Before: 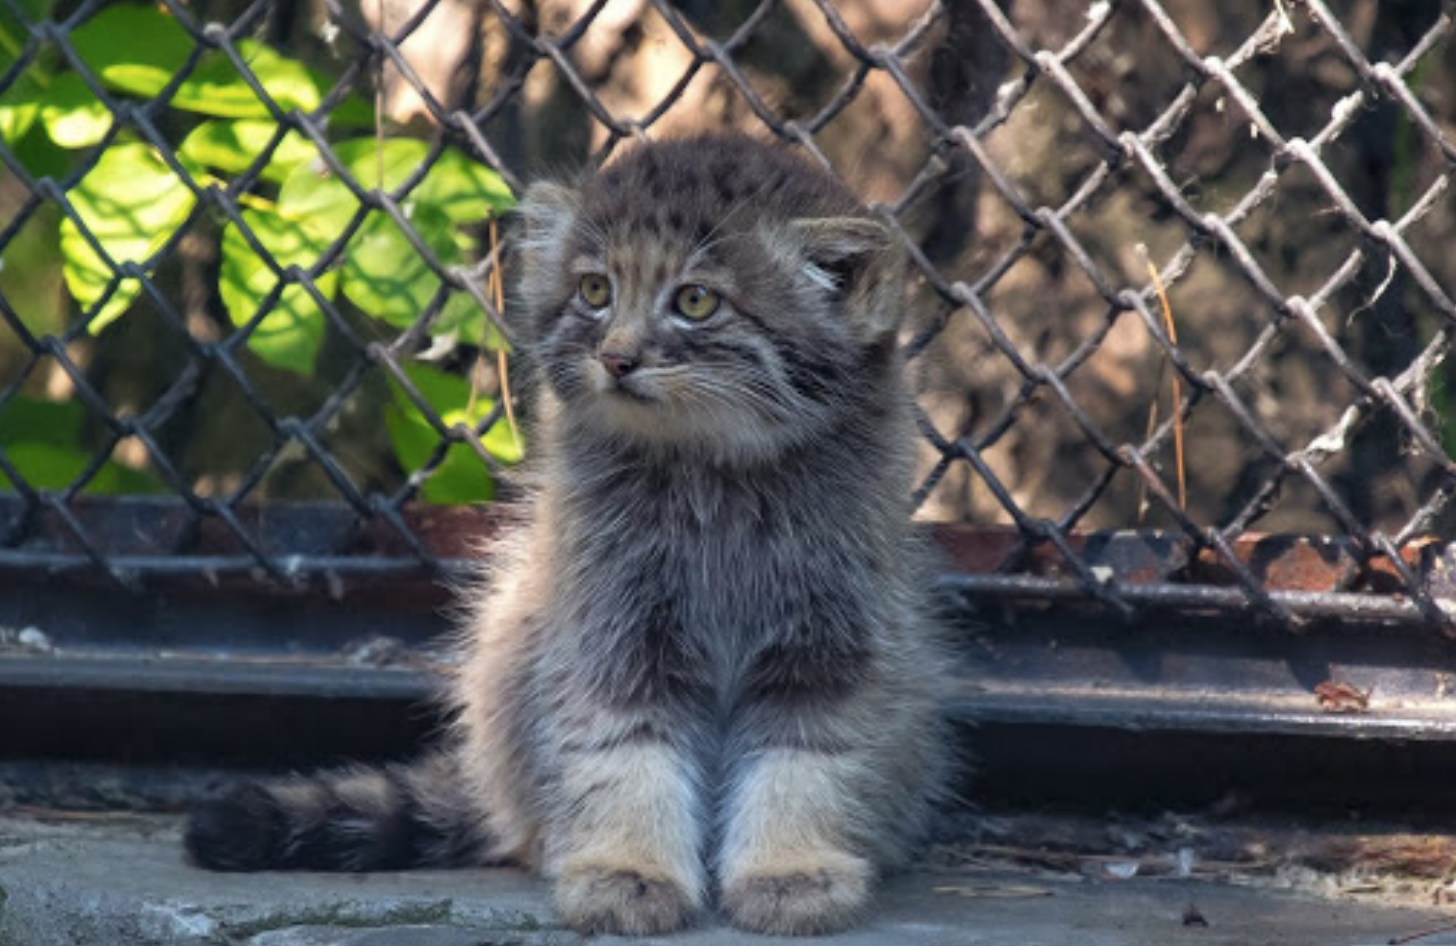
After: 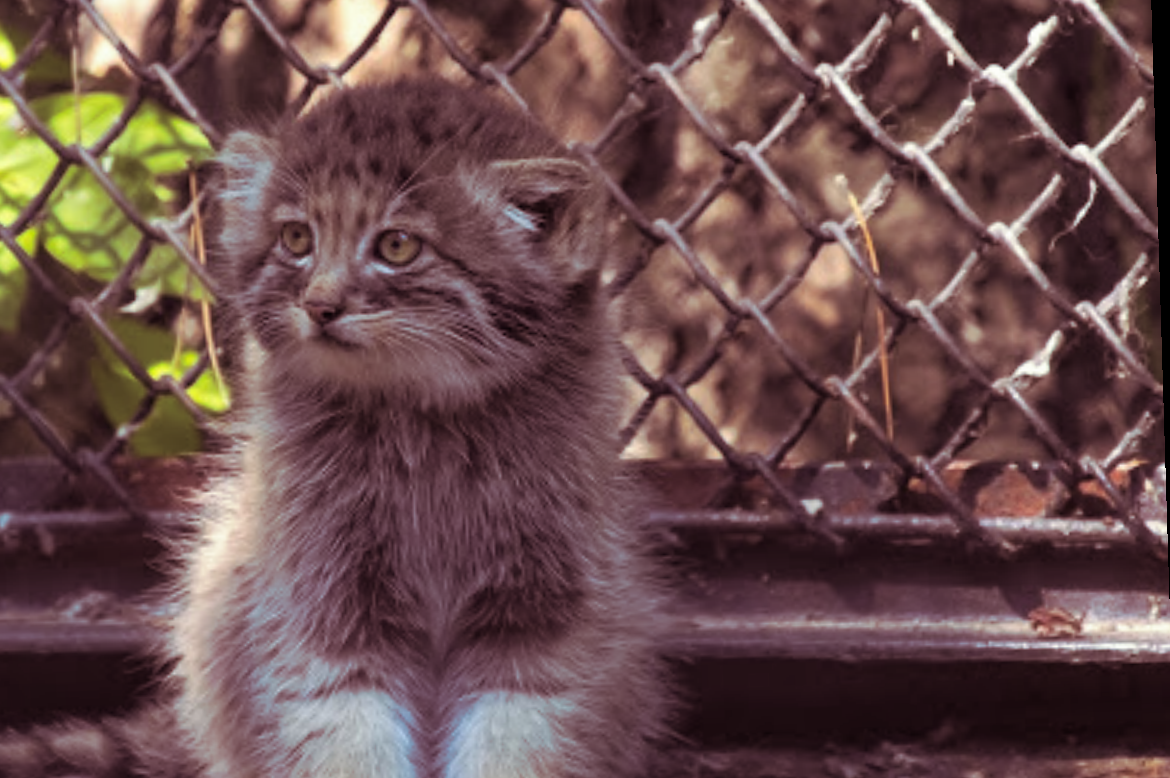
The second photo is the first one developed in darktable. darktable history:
crop and rotate: left 20.74%, top 7.912%, right 0.375%, bottom 13.378%
rotate and perspective: rotation -1.75°, automatic cropping off
split-toning: on, module defaults
